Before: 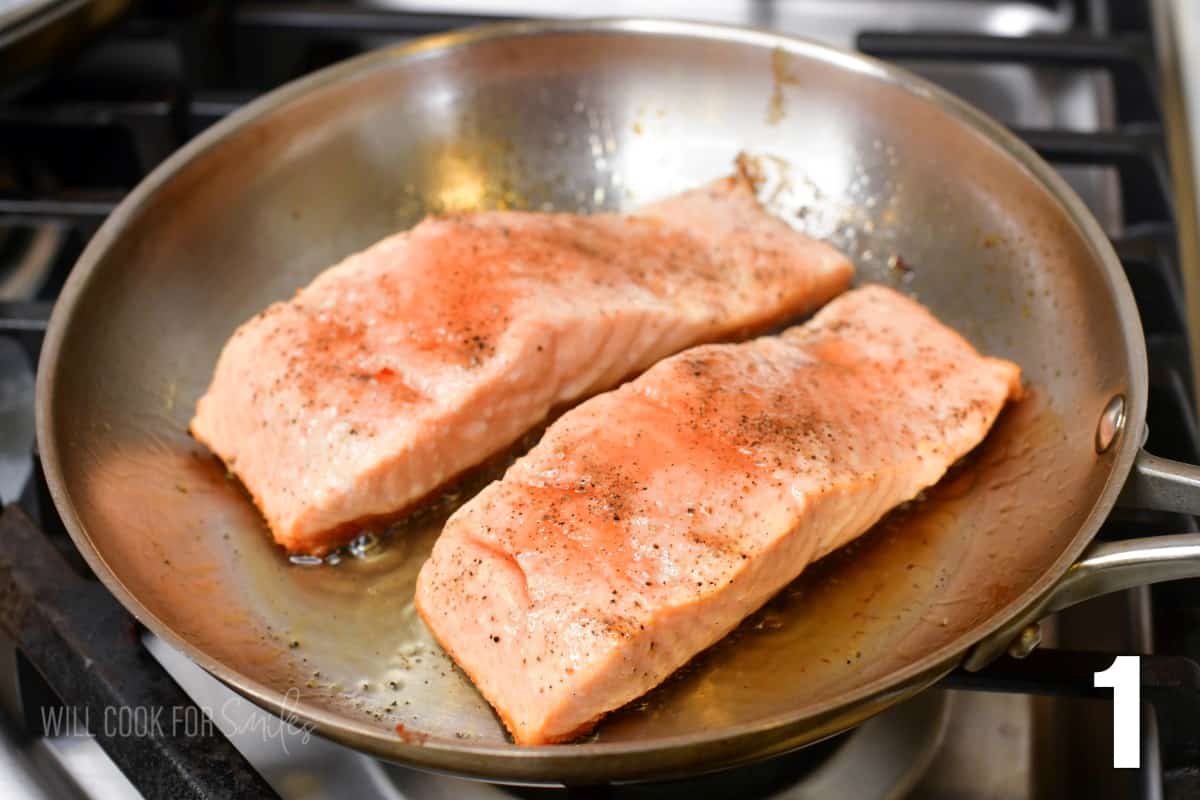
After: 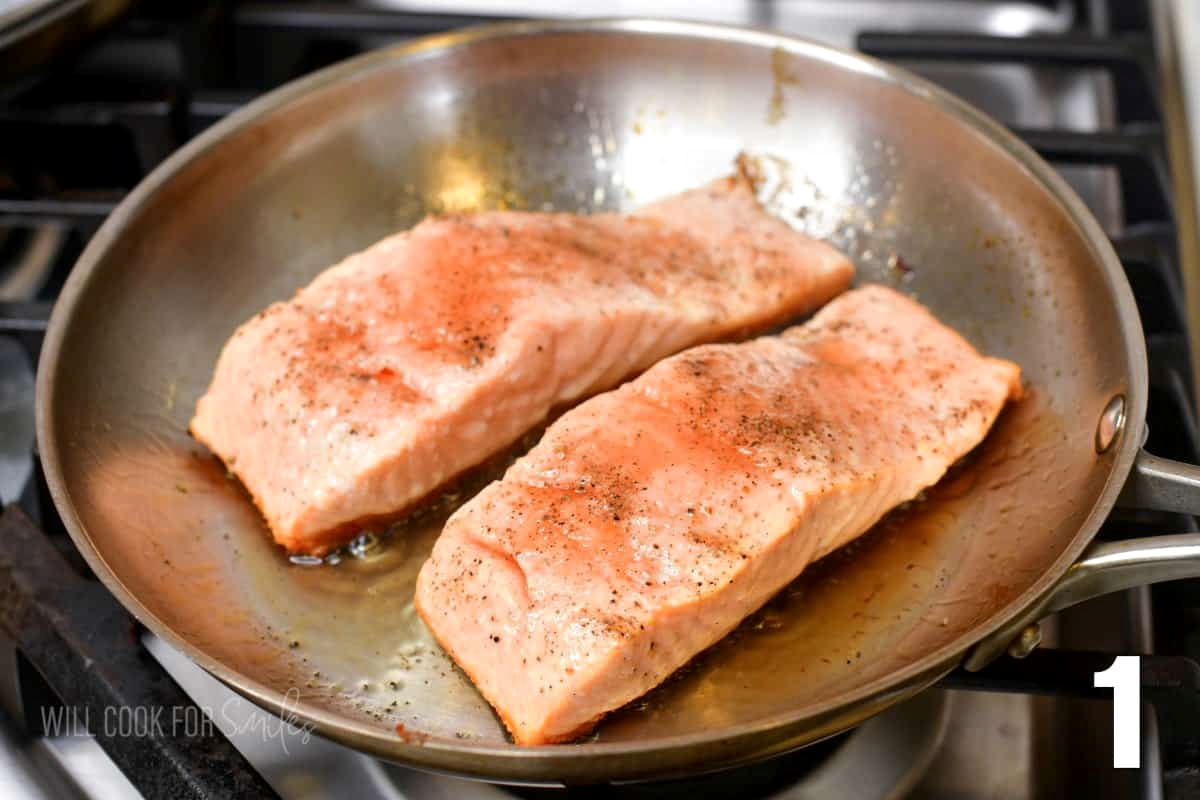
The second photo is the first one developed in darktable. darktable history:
local contrast: highlights 103%, shadows 101%, detail 120%, midtone range 0.2
